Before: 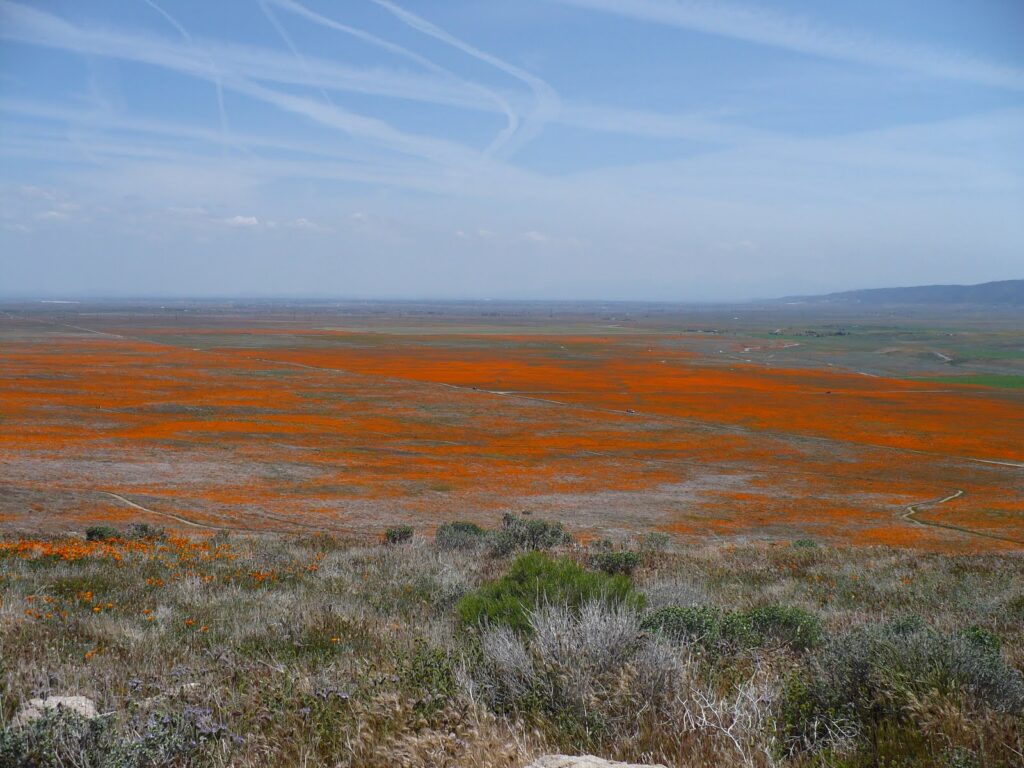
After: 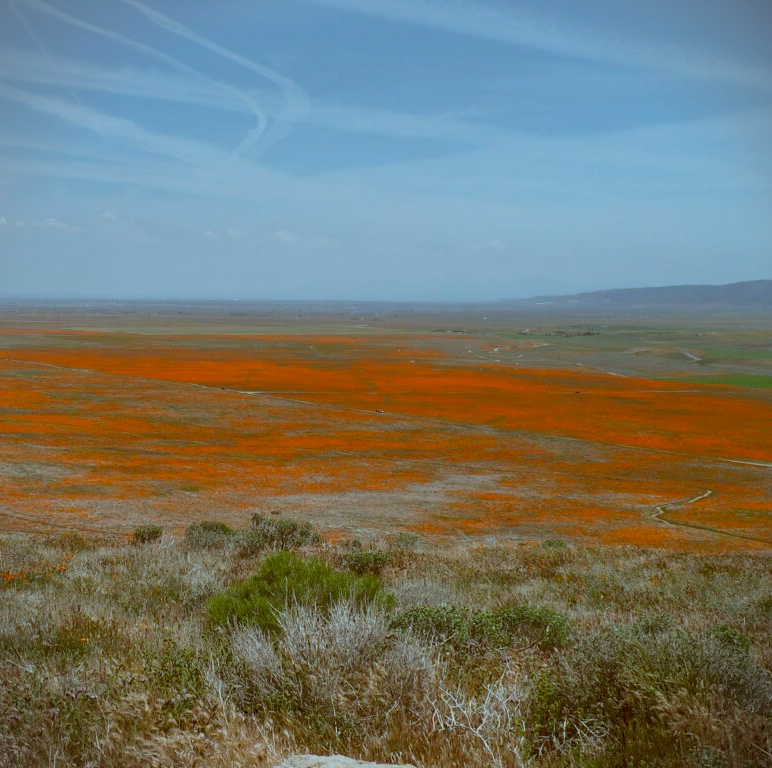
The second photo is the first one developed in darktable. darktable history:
color correction: highlights a* -14.29, highlights b* -16.54, shadows a* 9.96, shadows b* 30.05
tone equalizer: smoothing diameter 2.06%, edges refinement/feathering 23.66, mask exposure compensation -1.57 EV, filter diffusion 5
vignetting: fall-off start 99.89%, fall-off radius 65.09%, automatic ratio true
crop and rotate: left 24.533%
shadows and highlights: shadows 39.83, highlights -59.96, highlights color adjustment 45.6%
